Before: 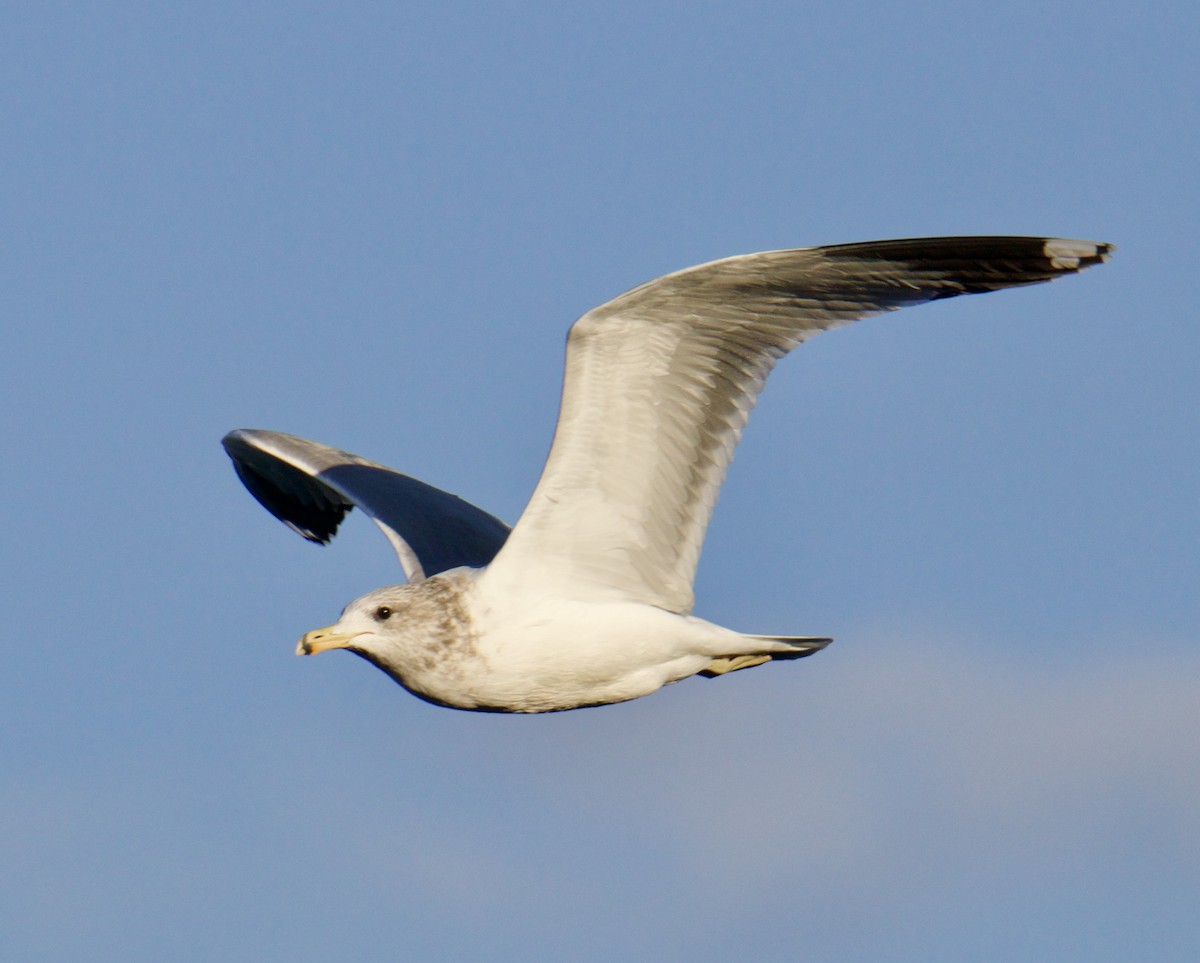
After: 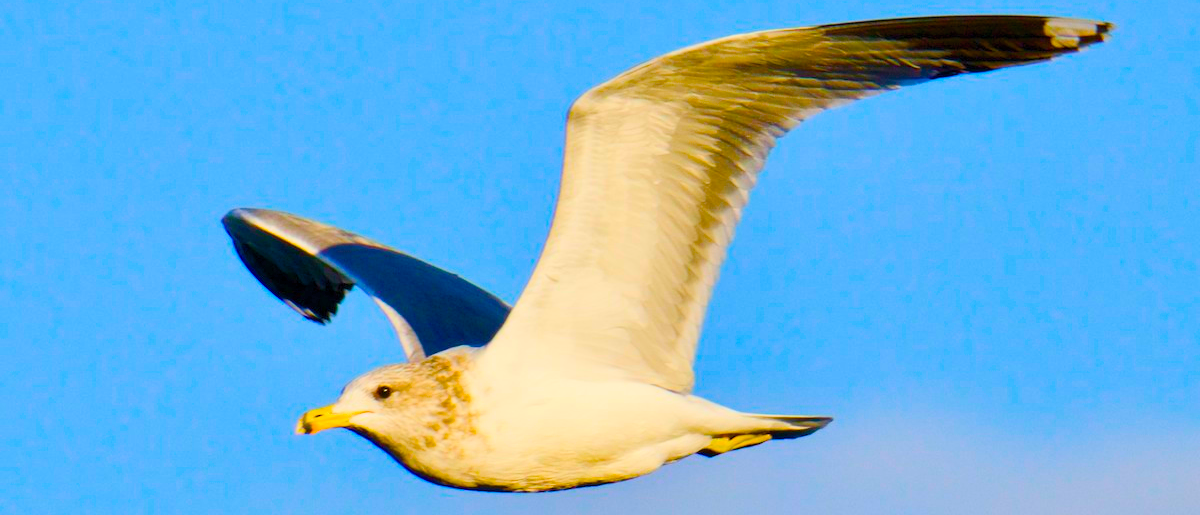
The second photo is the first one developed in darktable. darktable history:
crop and rotate: top 23.043%, bottom 23.437%
contrast brightness saturation: contrast 0.2, brightness 0.16, saturation 0.22
color balance: input saturation 134.34%, contrast -10.04%, contrast fulcrum 19.67%, output saturation 133.51%
color balance rgb: perceptual saturation grading › global saturation 20%, perceptual saturation grading › highlights -25%, perceptual saturation grading › shadows 25%
